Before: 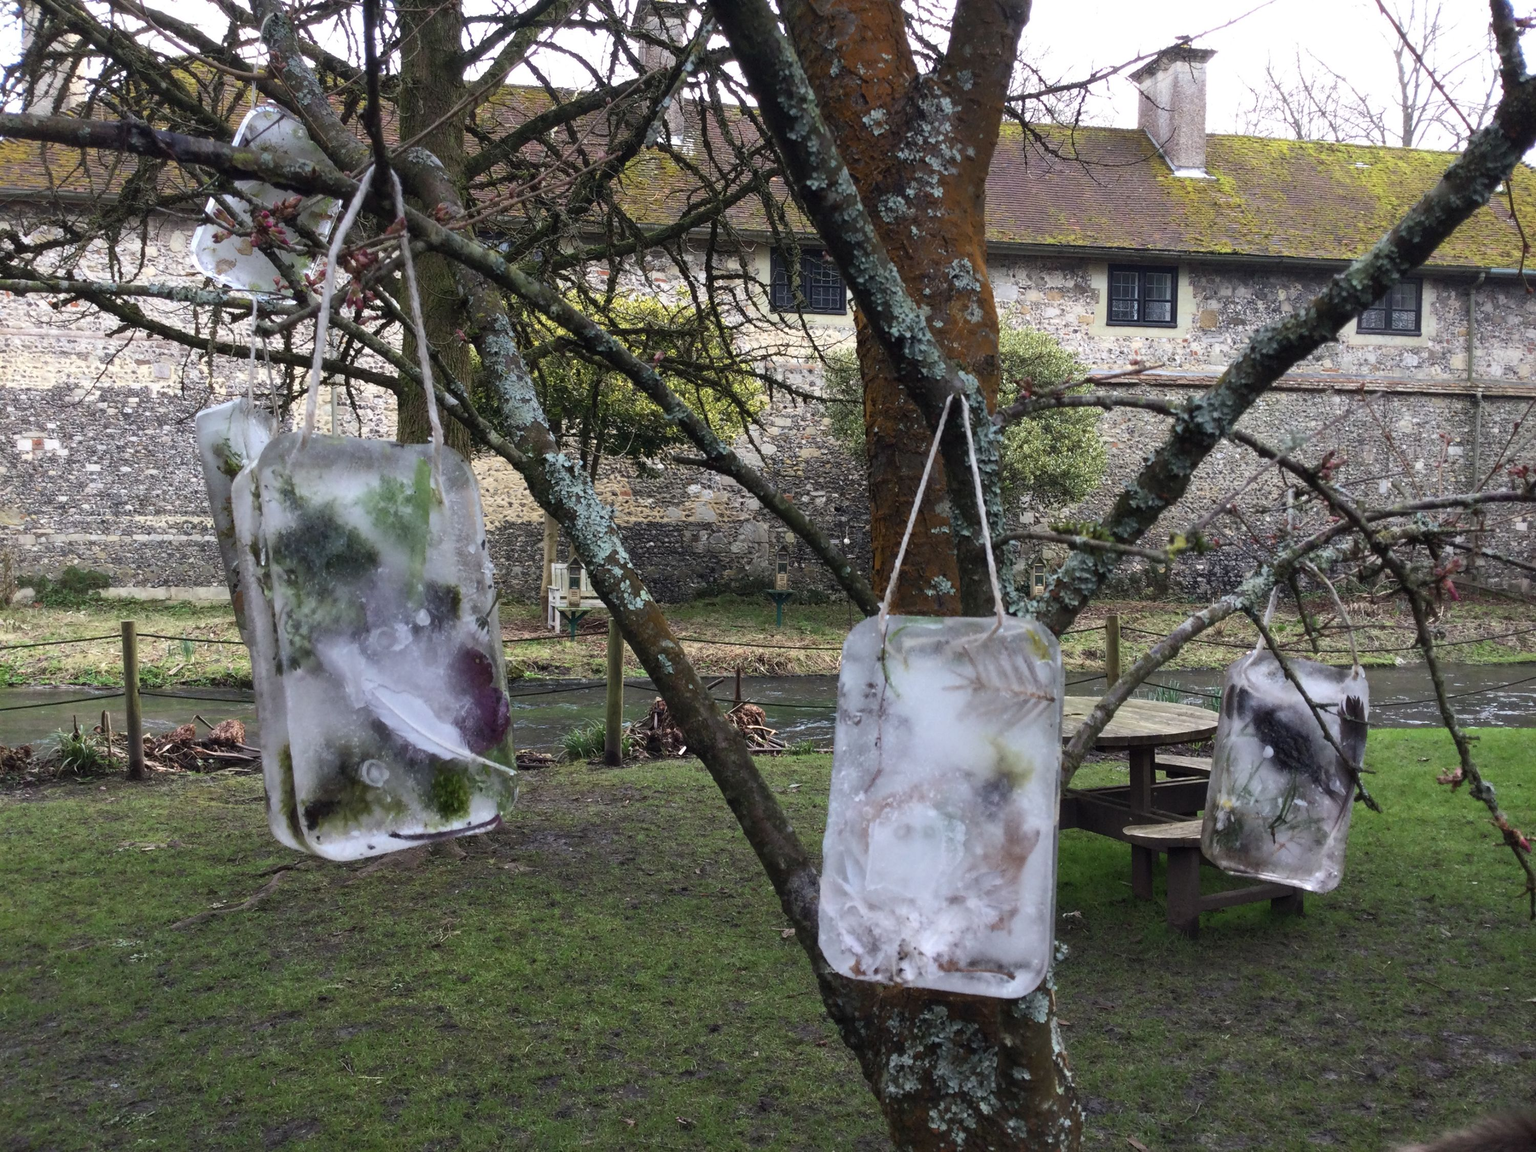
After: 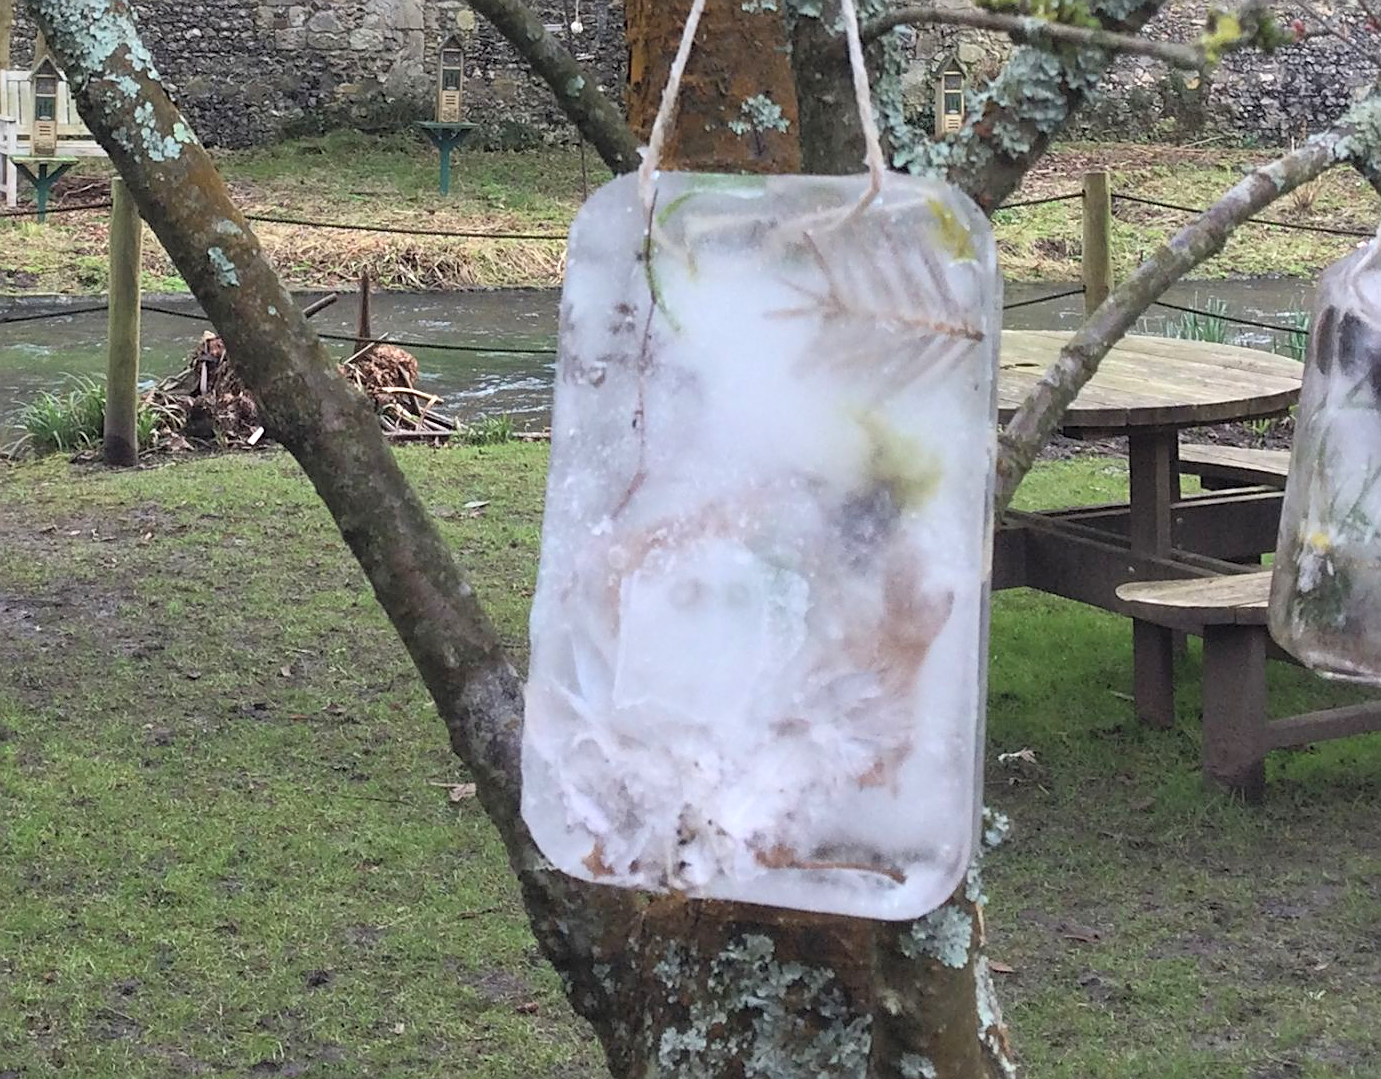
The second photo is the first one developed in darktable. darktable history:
crop: left 35.902%, top 45.814%, right 18.061%, bottom 6.197%
sharpen: on, module defaults
contrast brightness saturation: contrast 0.096, brightness 0.294, saturation 0.145
